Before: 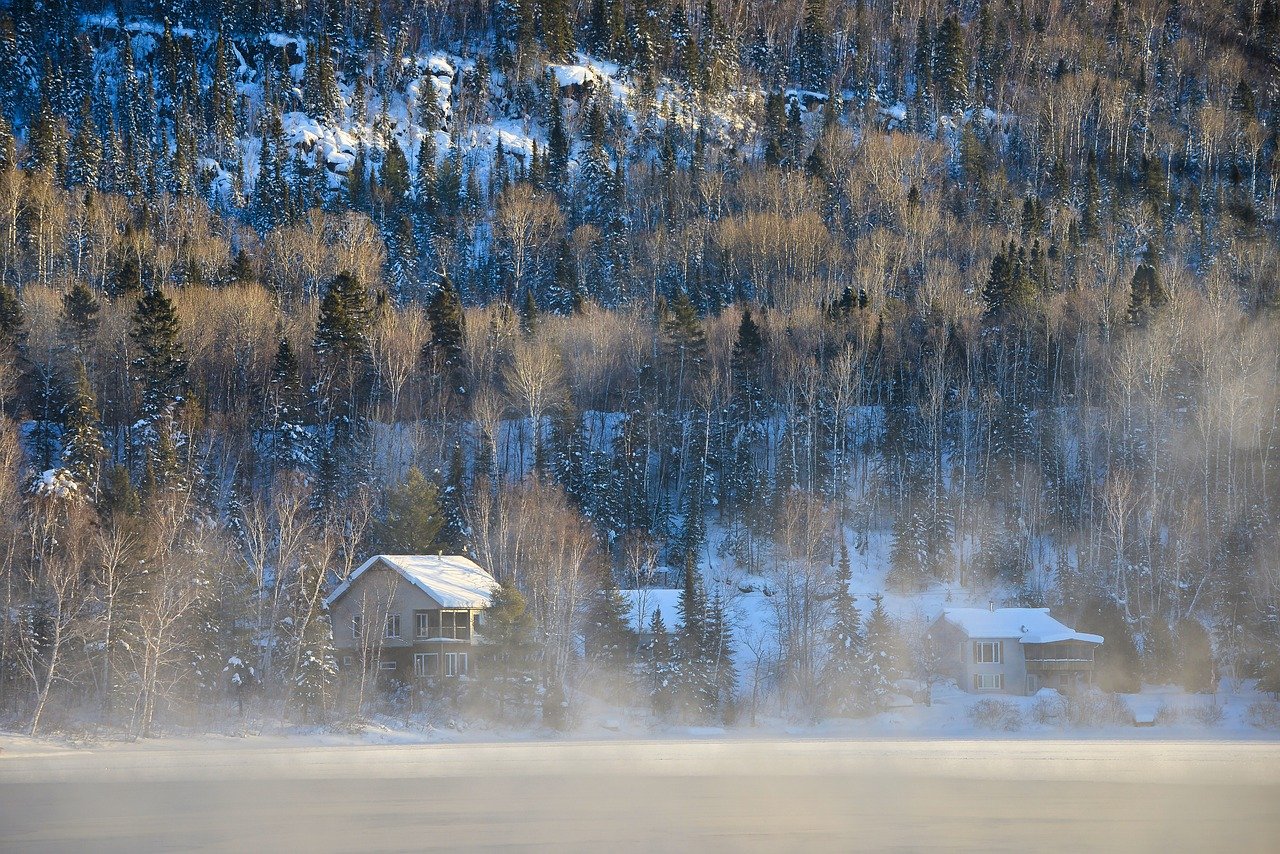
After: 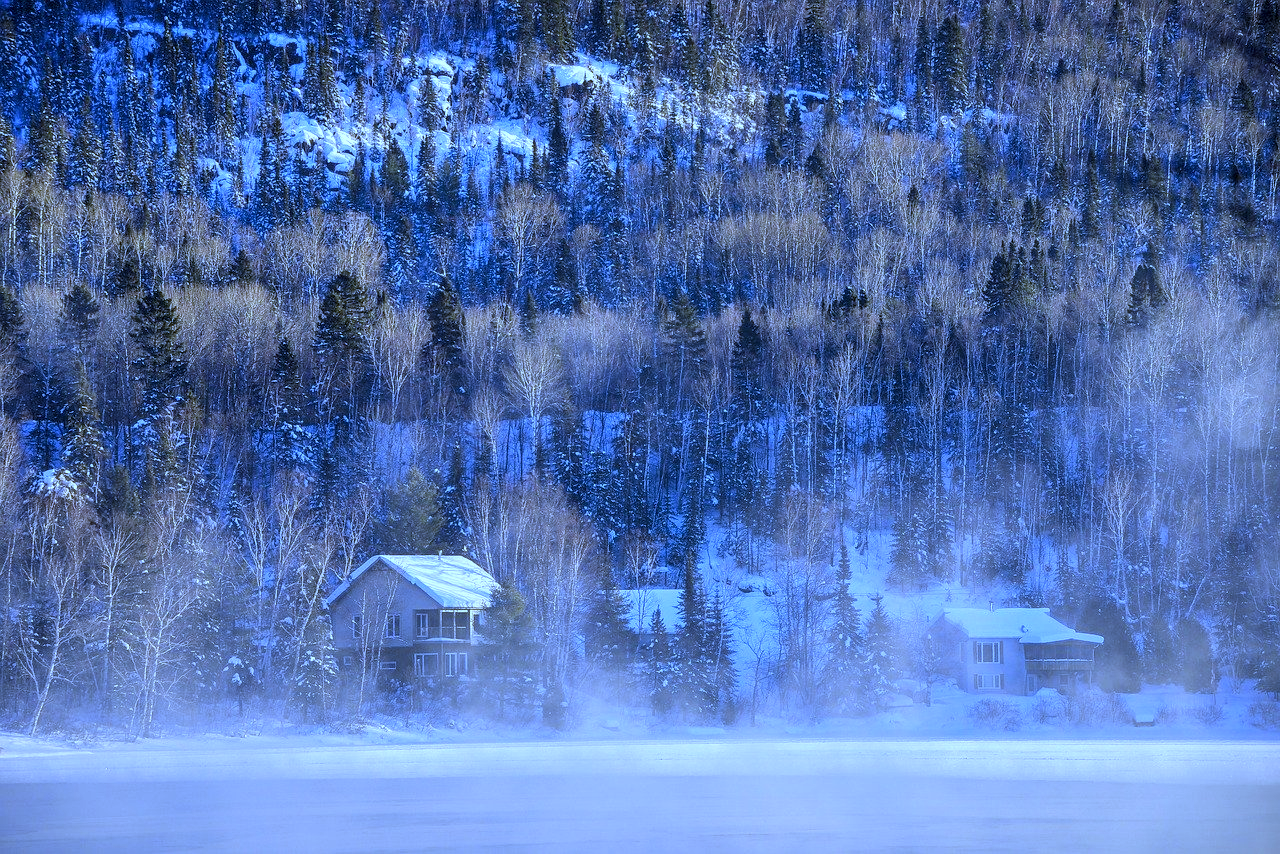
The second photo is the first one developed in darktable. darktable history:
local contrast: detail 130%
white balance: red 0.766, blue 1.537
